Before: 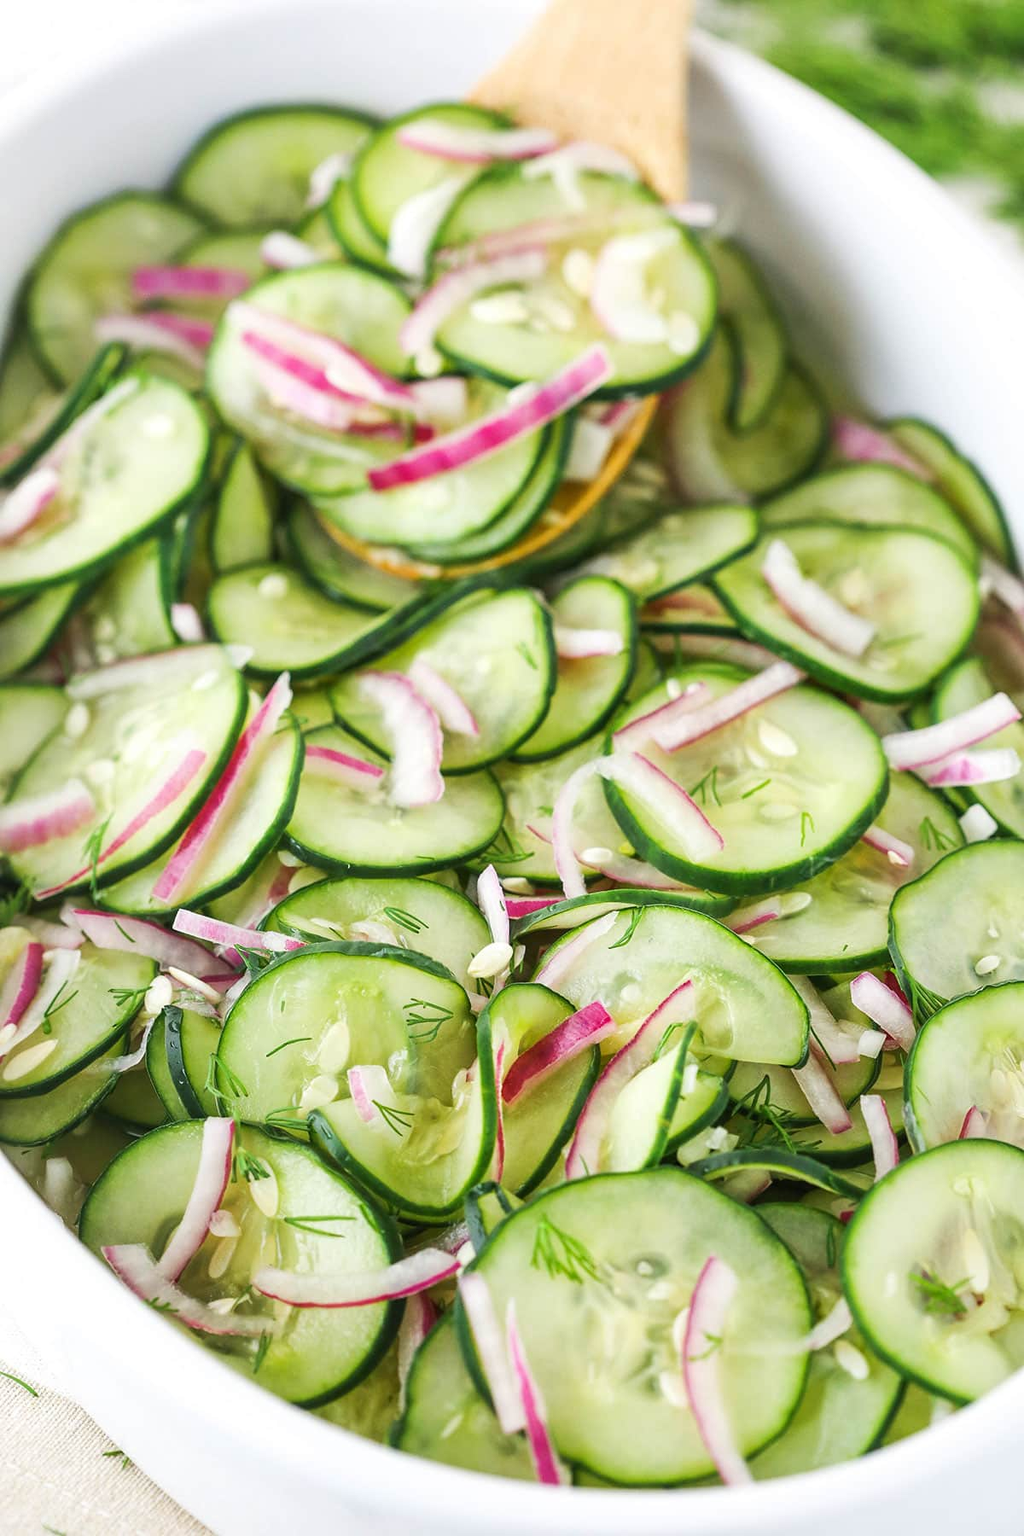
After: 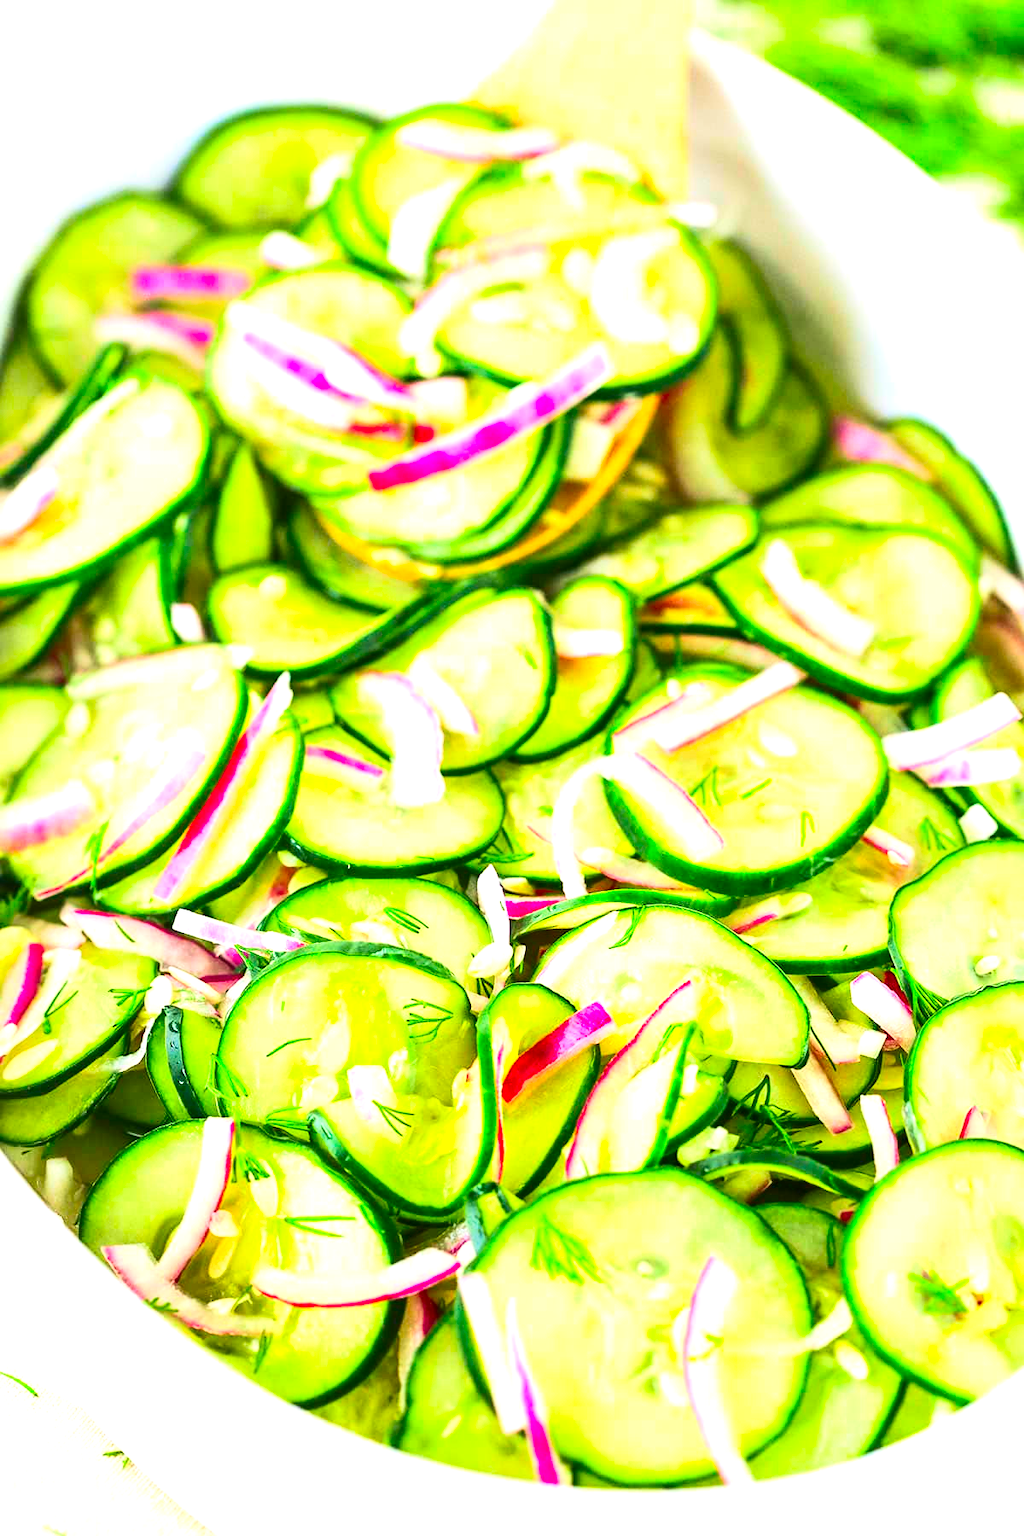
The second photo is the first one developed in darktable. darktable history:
exposure: black level correction 0, exposure 0.929 EV, compensate exposure bias true, compensate highlight preservation false
velvia: on, module defaults
contrast brightness saturation: contrast 0.255, brightness 0.016, saturation 0.869
